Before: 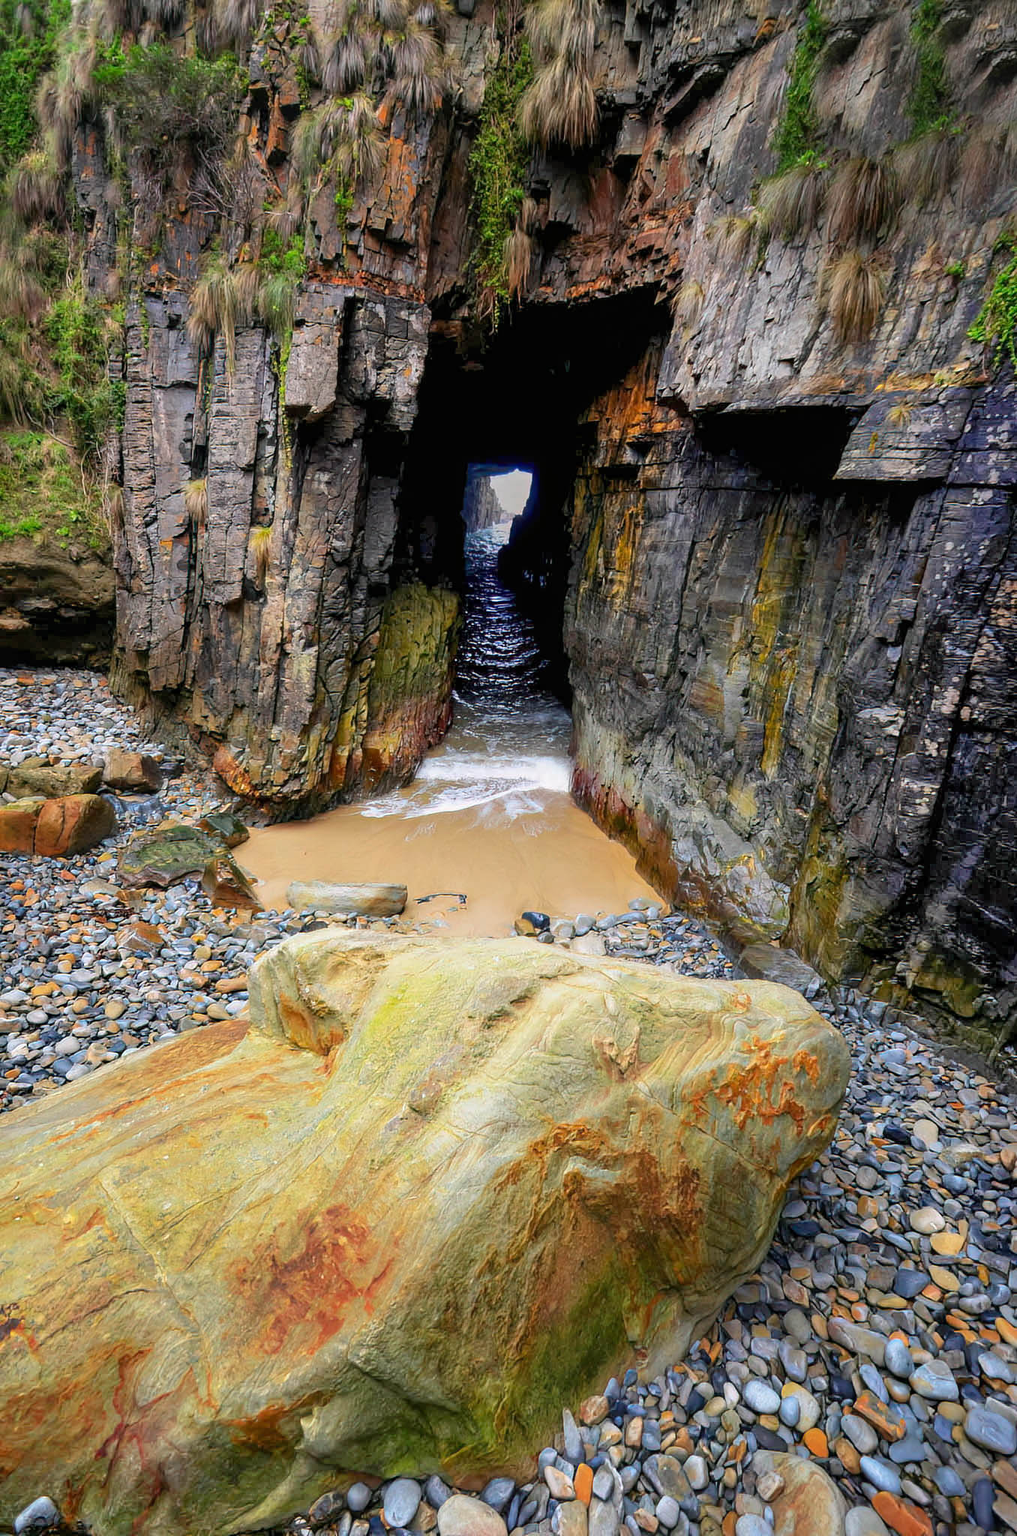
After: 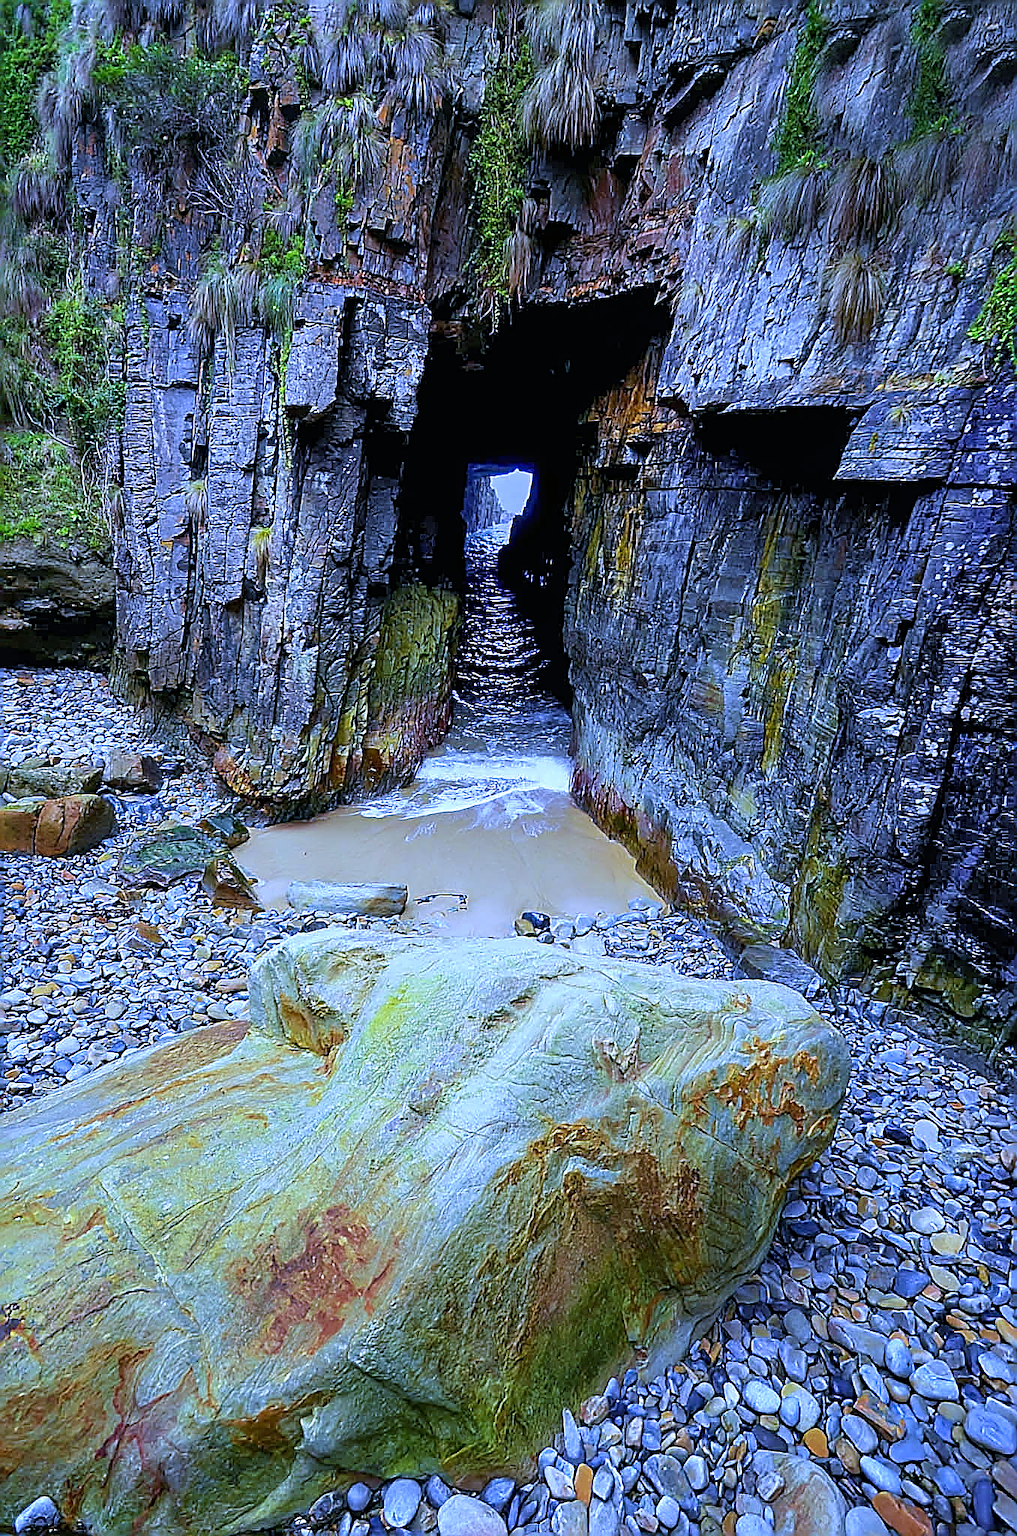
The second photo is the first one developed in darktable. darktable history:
white balance: red 0.766, blue 1.537
sharpen: amount 2
velvia: on, module defaults
